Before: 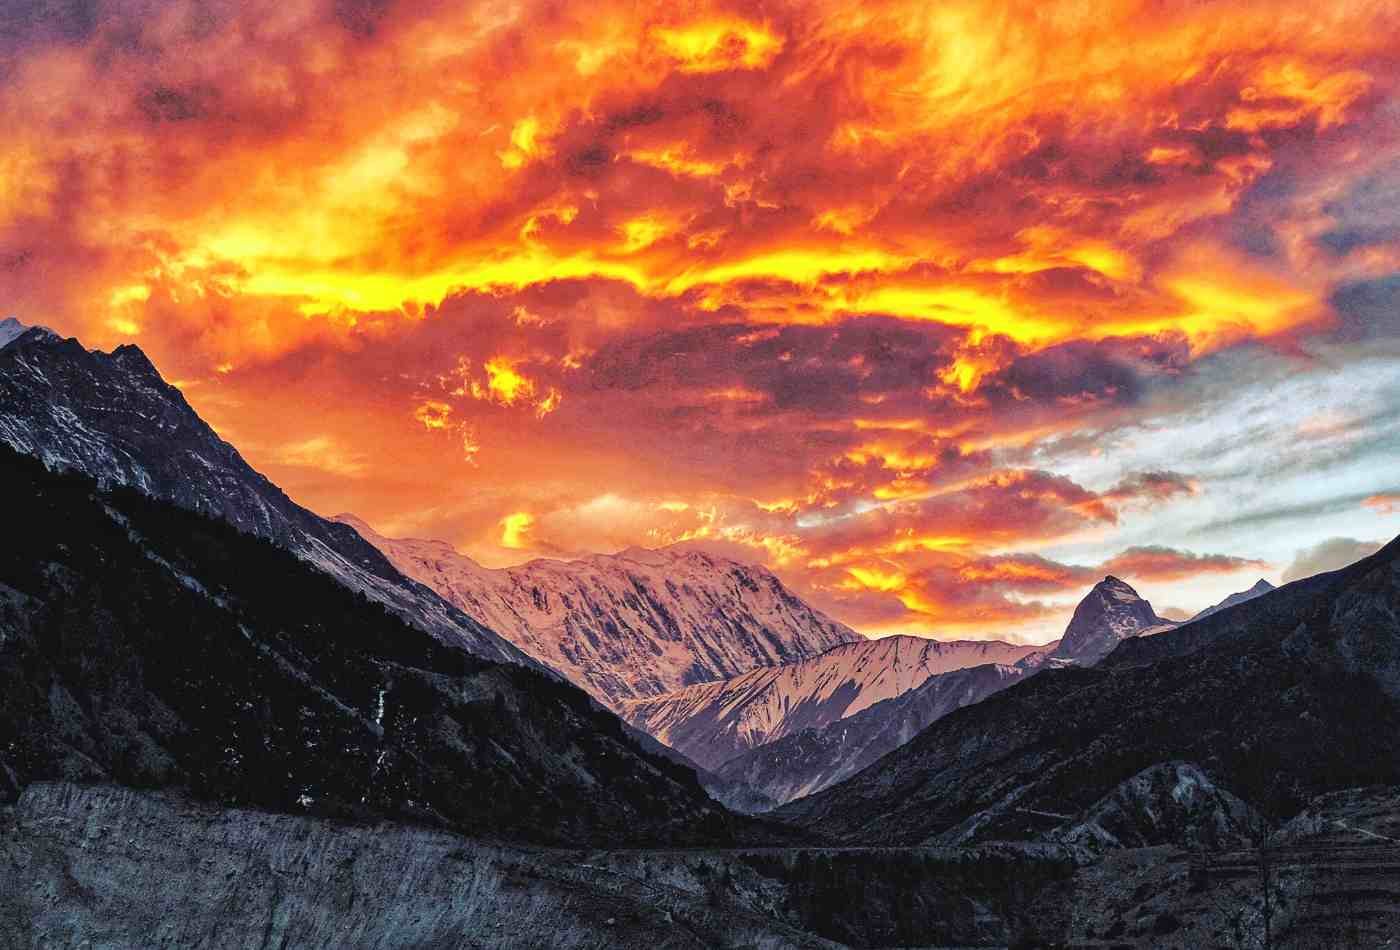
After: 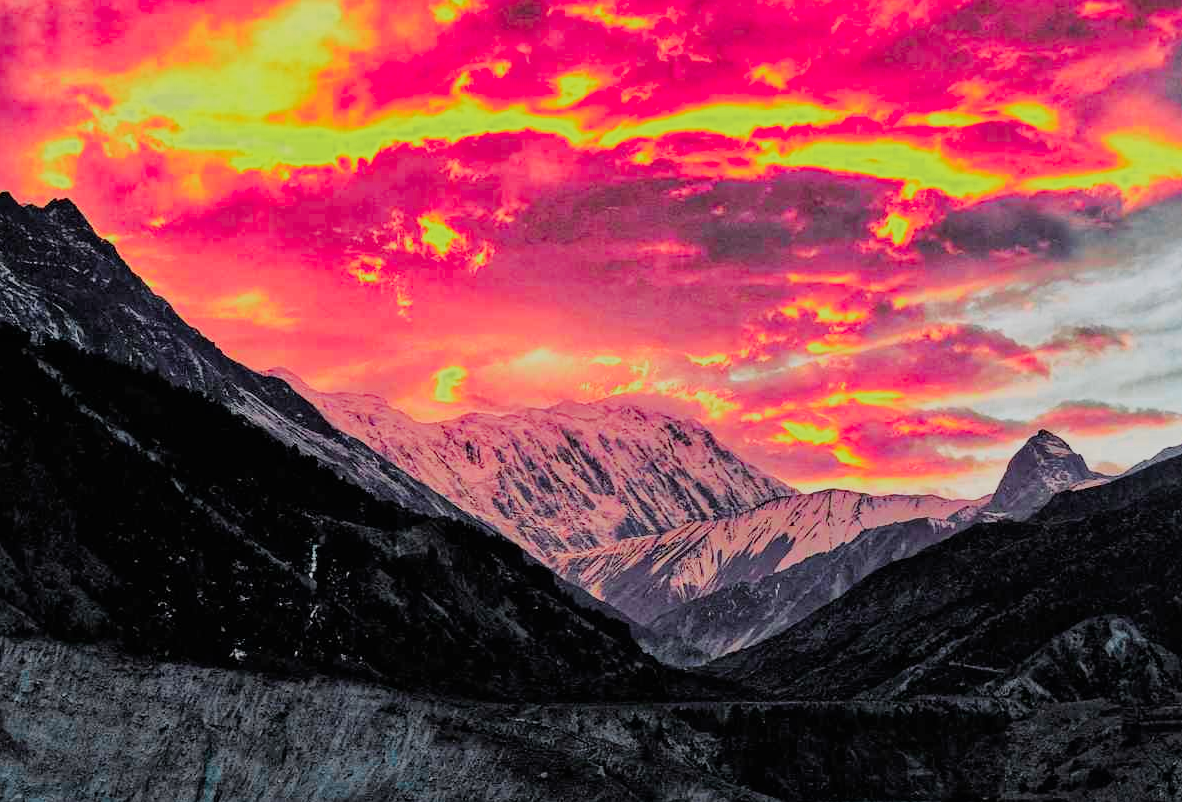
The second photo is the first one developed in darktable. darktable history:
exposure: black level correction 0.001, compensate highlight preservation false
crop and rotate: left 4.842%, top 15.51%, right 10.668%
filmic rgb: black relative exposure -7.65 EV, white relative exposure 4.56 EV, hardness 3.61
color zones: curves: ch0 [(0, 0.533) (0.126, 0.533) (0.234, 0.533) (0.368, 0.357) (0.5, 0.5) (0.625, 0.5) (0.74, 0.637) (0.875, 0.5)]; ch1 [(0.004, 0.708) (0.129, 0.662) (0.25, 0.5) (0.375, 0.331) (0.496, 0.396) (0.625, 0.649) (0.739, 0.26) (0.875, 0.5) (1, 0.478)]; ch2 [(0, 0.409) (0.132, 0.403) (0.236, 0.558) (0.379, 0.448) (0.5, 0.5) (0.625, 0.5) (0.691, 0.39) (0.875, 0.5)]
